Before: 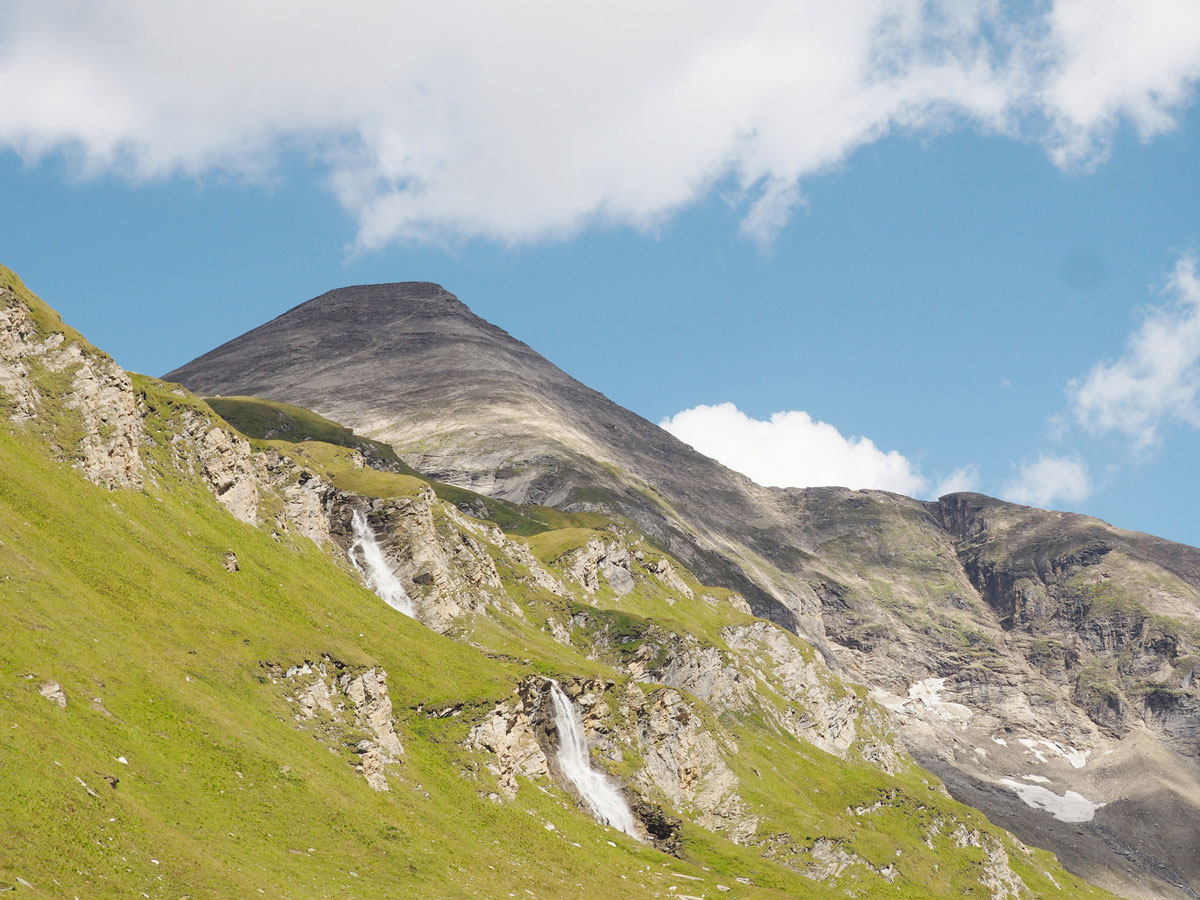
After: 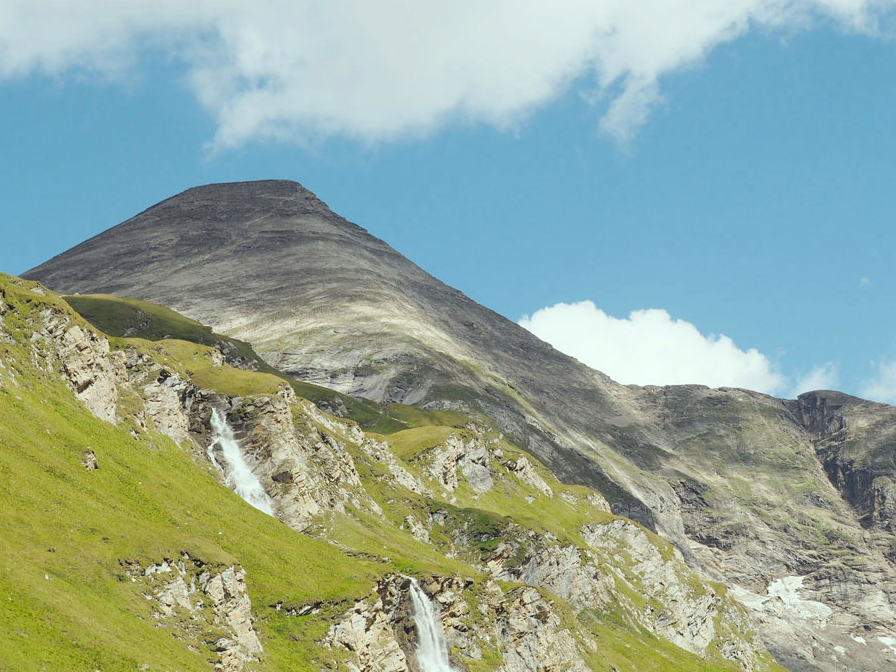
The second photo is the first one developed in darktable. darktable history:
color correction: highlights a* -6.69, highlights b* 0.49
crop and rotate: left 11.831%, top 11.346%, right 13.429%, bottom 13.899%
